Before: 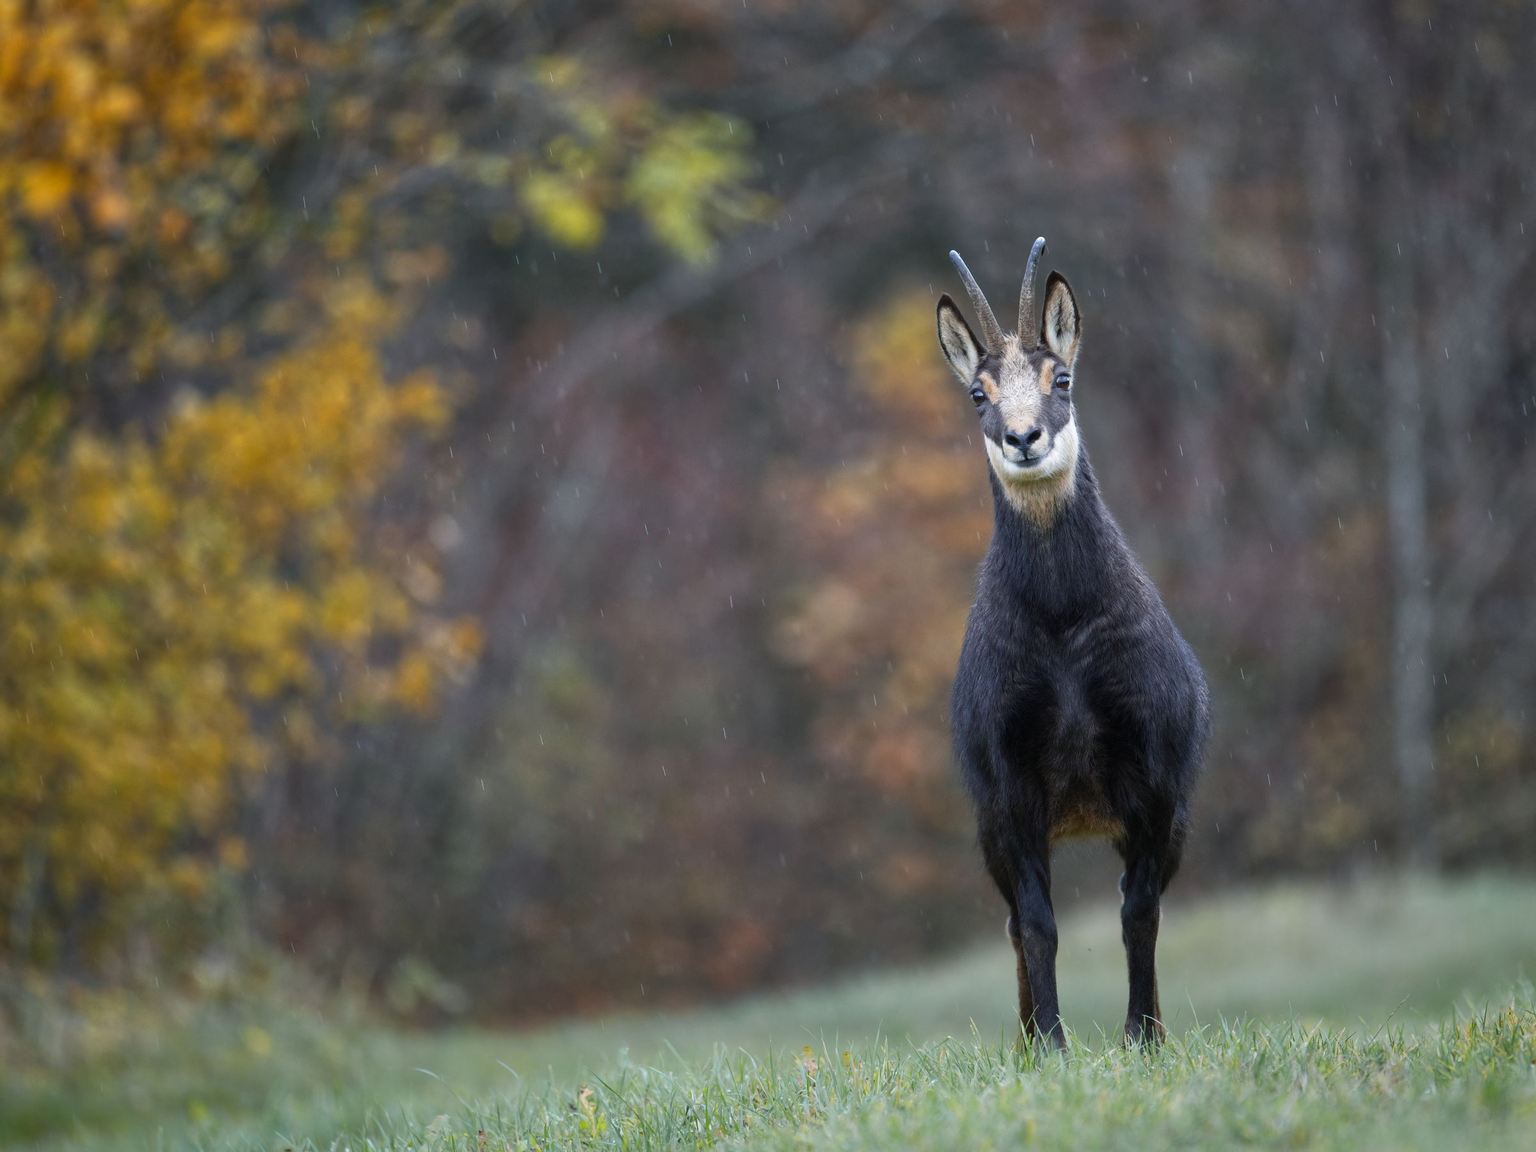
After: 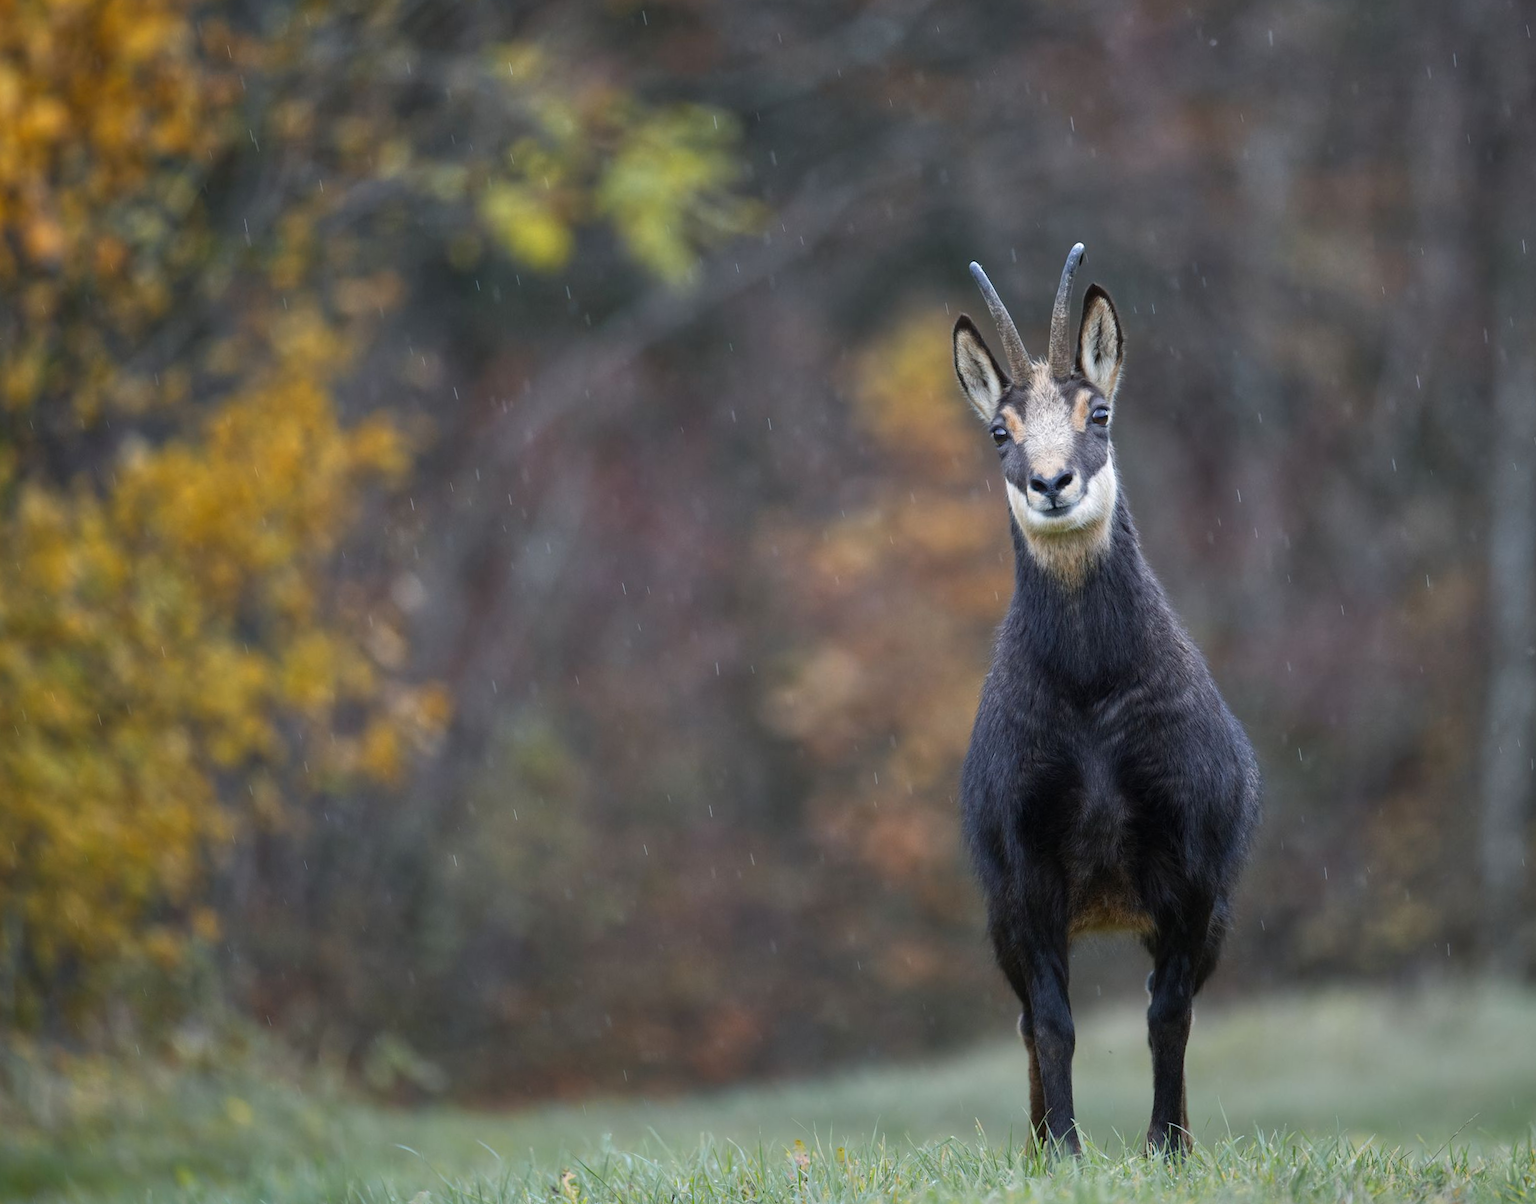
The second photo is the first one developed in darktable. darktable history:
crop and rotate: right 5.167%
rotate and perspective: rotation 0.062°, lens shift (vertical) 0.115, lens shift (horizontal) -0.133, crop left 0.047, crop right 0.94, crop top 0.061, crop bottom 0.94
